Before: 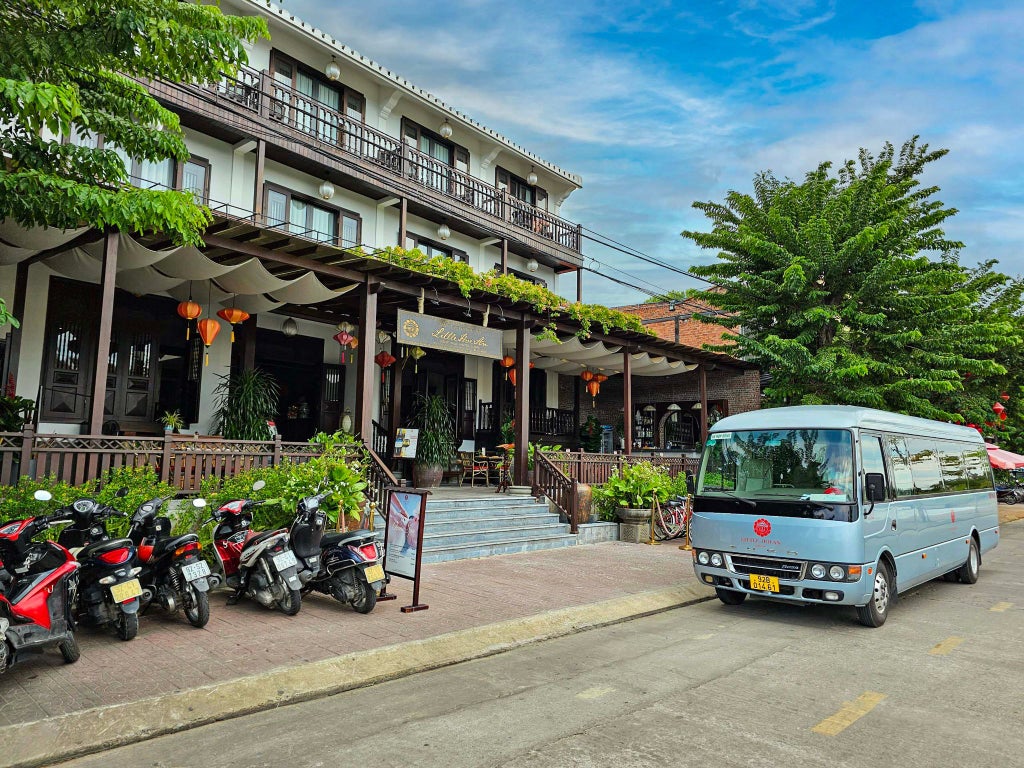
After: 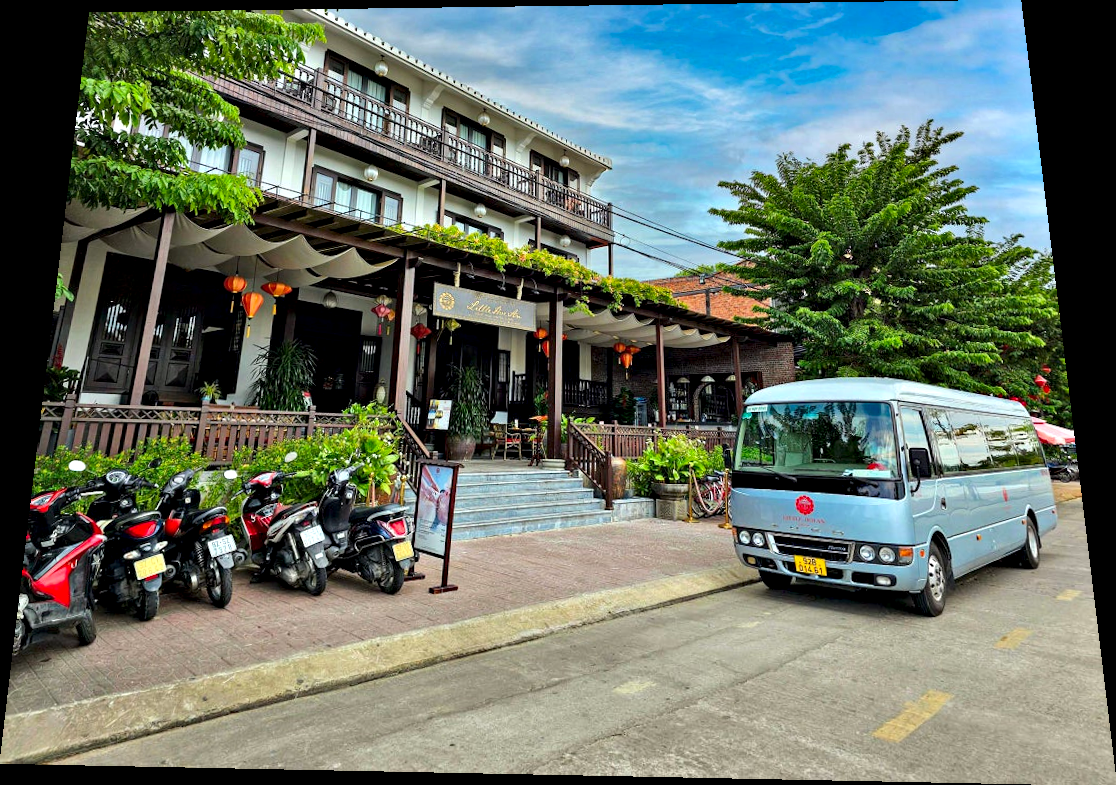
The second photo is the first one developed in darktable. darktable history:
contrast equalizer: octaves 7, y [[0.528, 0.548, 0.563, 0.562, 0.546, 0.526], [0.55 ×6], [0 ×6], [0 ×6], [0 ×6]]
rotate and perspective: rotation 0.128°, lens shift (vertical) -0.181, lens shift (horizontal) -0.044, shear 0.001, automatic cropping off
